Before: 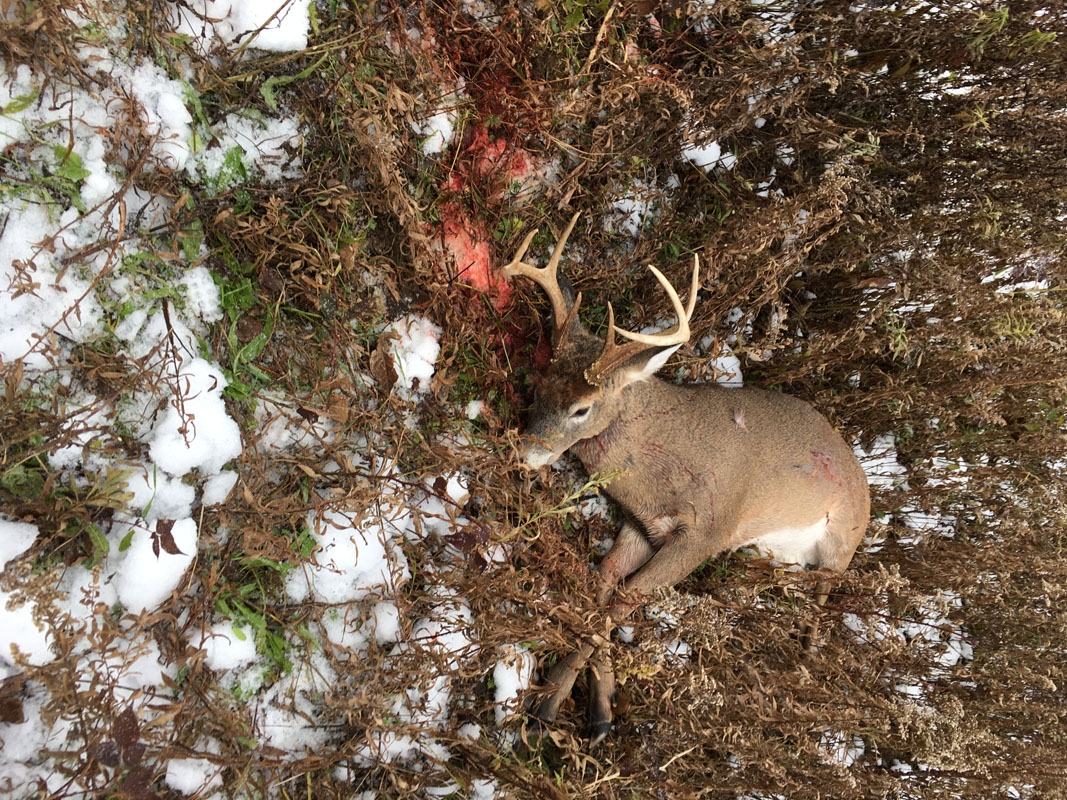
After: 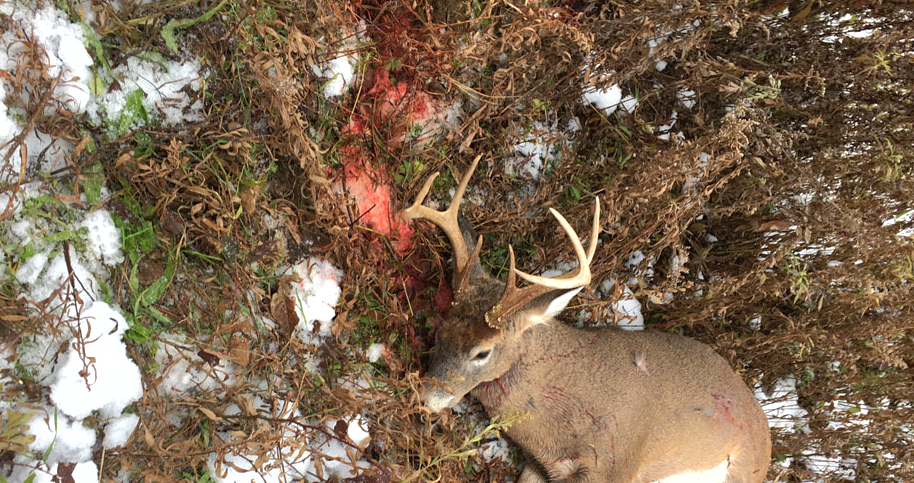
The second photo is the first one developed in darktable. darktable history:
crop and rotate: left 9.345%, top 7.22%, right 4.982%, bottom 32.331%
shadows and highlights: on, module defaults
exposure: exposure 0.3 EV, compensate highlight preservation false
